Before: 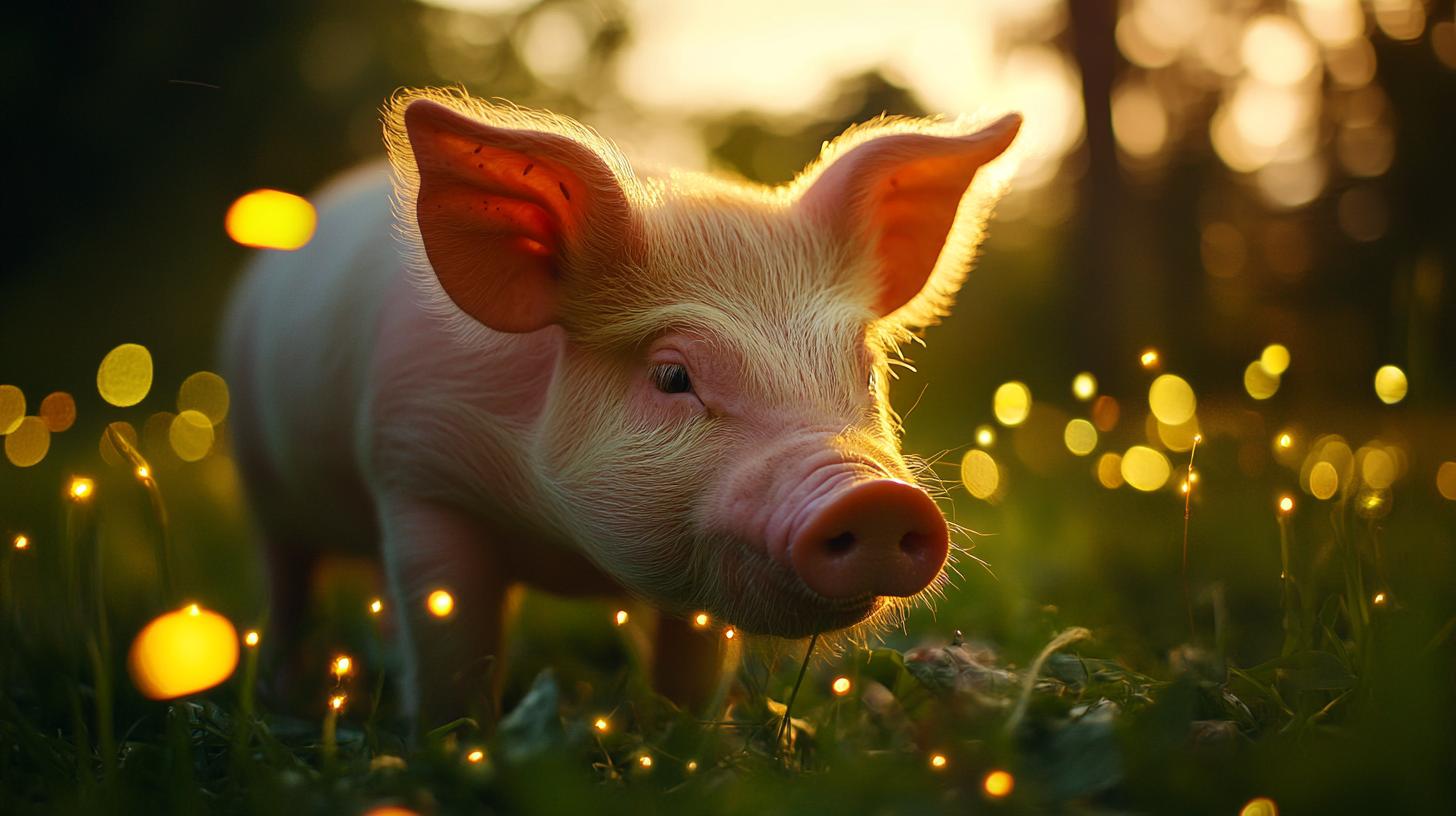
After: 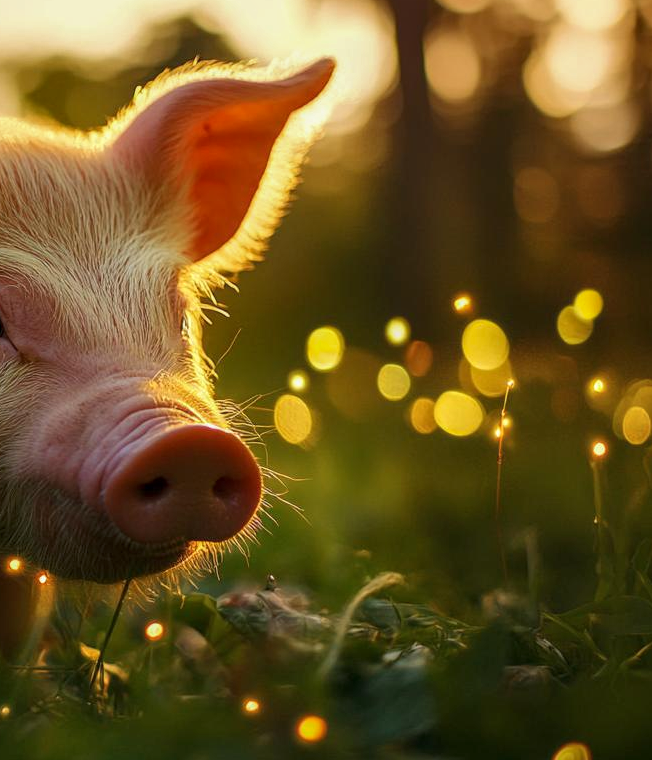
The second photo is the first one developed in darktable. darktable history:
crop: left 47.222%, top 6.82%, right 7.977%
shadows and highlights: shadows 25.46, white point adjustment -2.93, highlights -29.77
local contrast: on, module defaults
